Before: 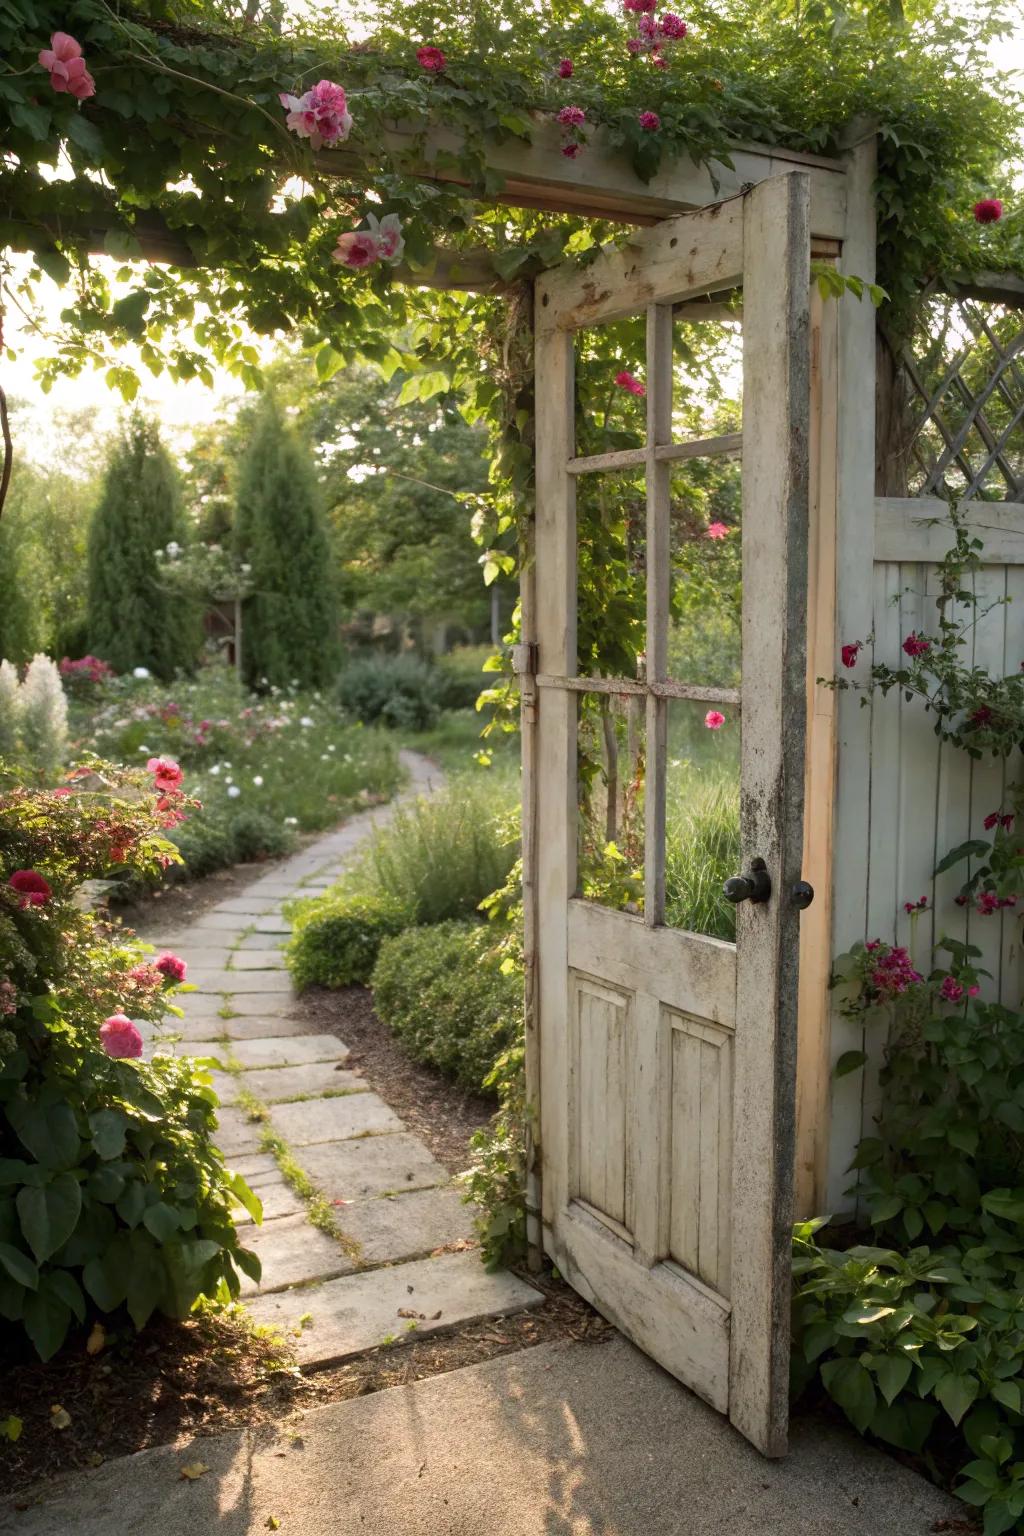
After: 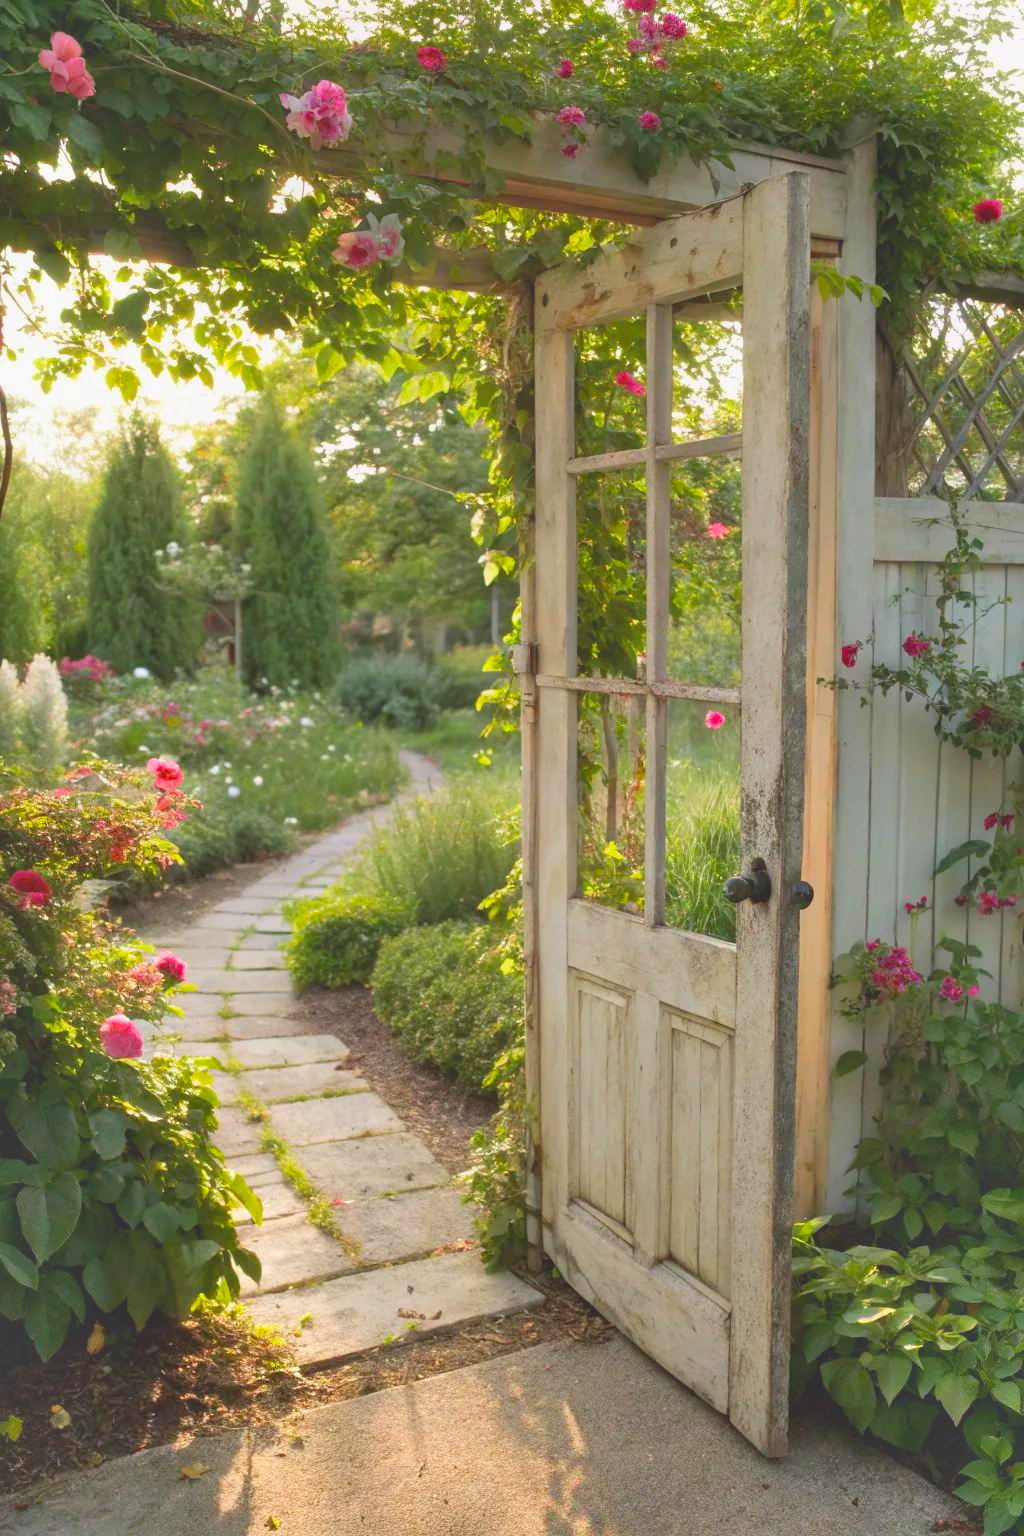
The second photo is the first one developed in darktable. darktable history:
contrast brightness saturation: contrast -0.296
color correction: highlights b* -0.06, saturation 1.26
exposure: exposure 0.203 EV, compensate highlight preservation false
shadows and highlights: radius 113.26, shadows 51.54, white point adjustment 9.05, highlights -4.86, soften with gaussian
